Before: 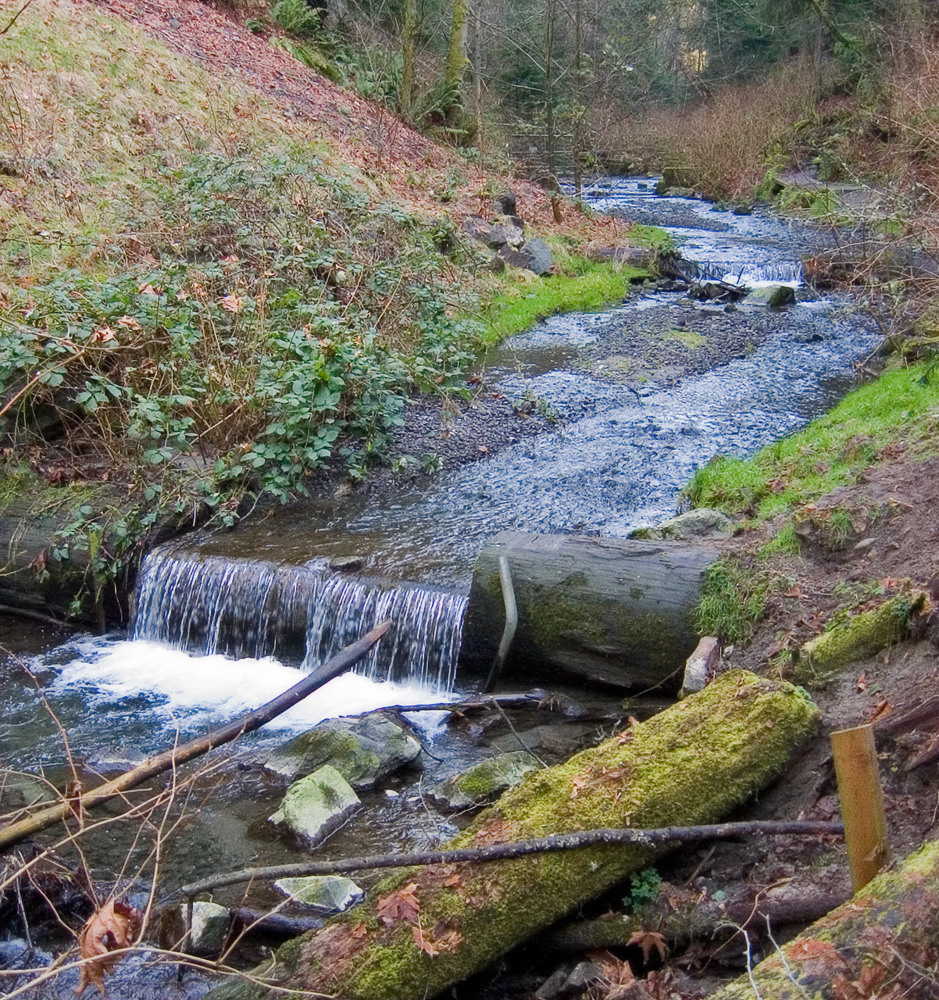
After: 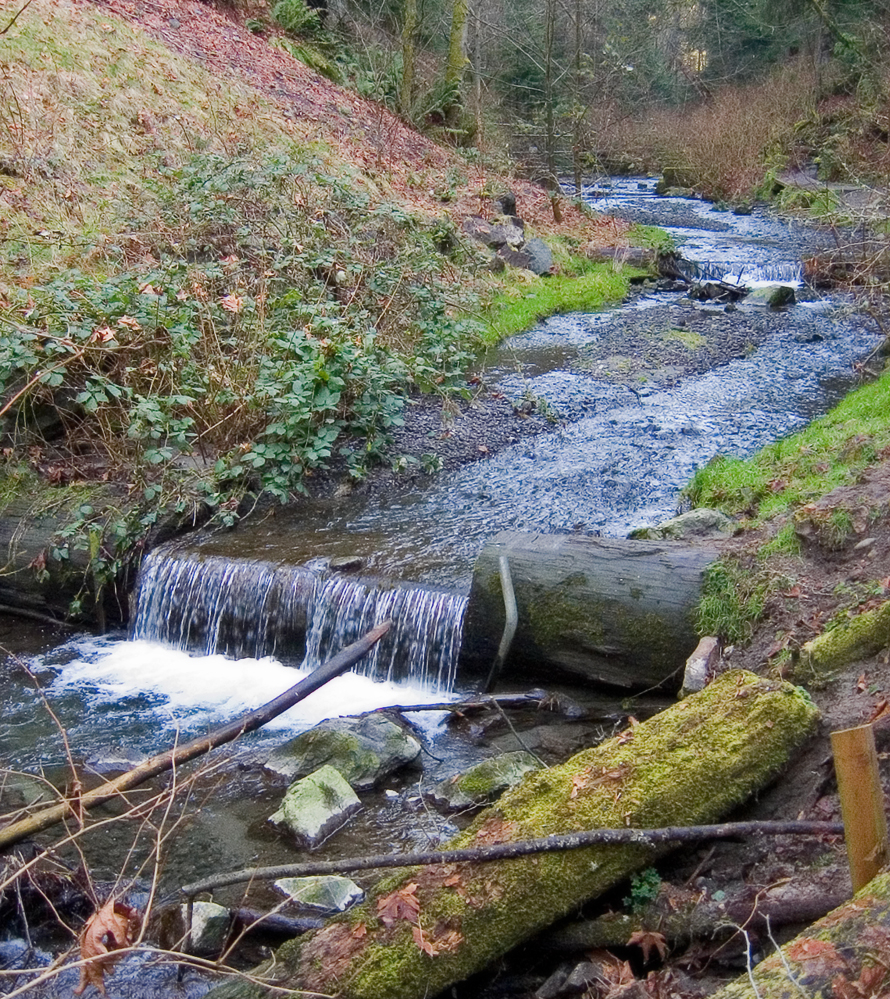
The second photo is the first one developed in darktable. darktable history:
tone equalizer: -8 EV 0.06 EV, smoothing diameter 25%, edges refinement/feathering 10, preserve details guided filter
crop and rotate: right 5.167%
